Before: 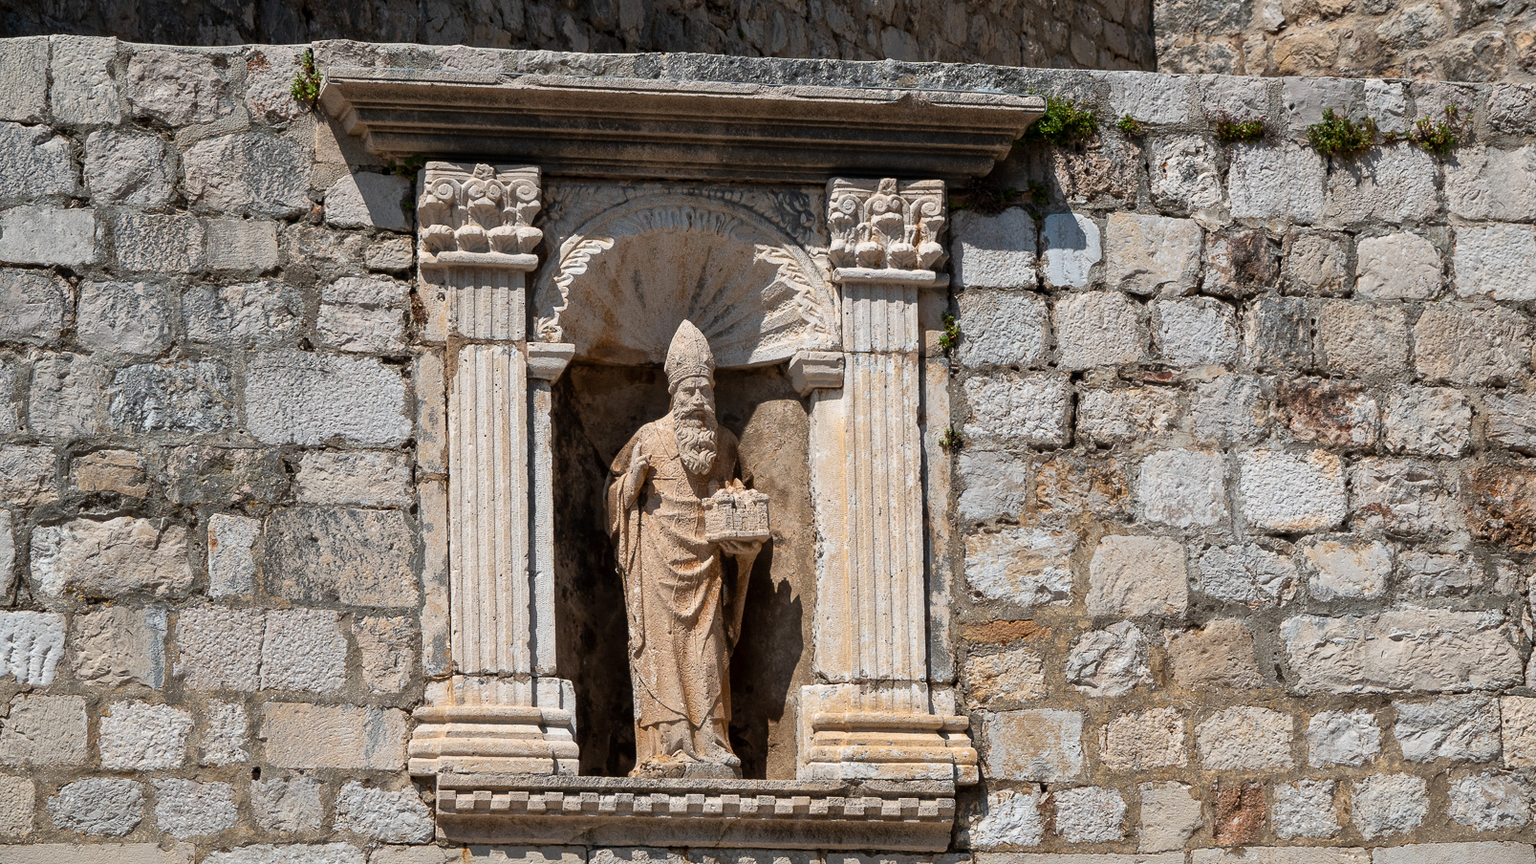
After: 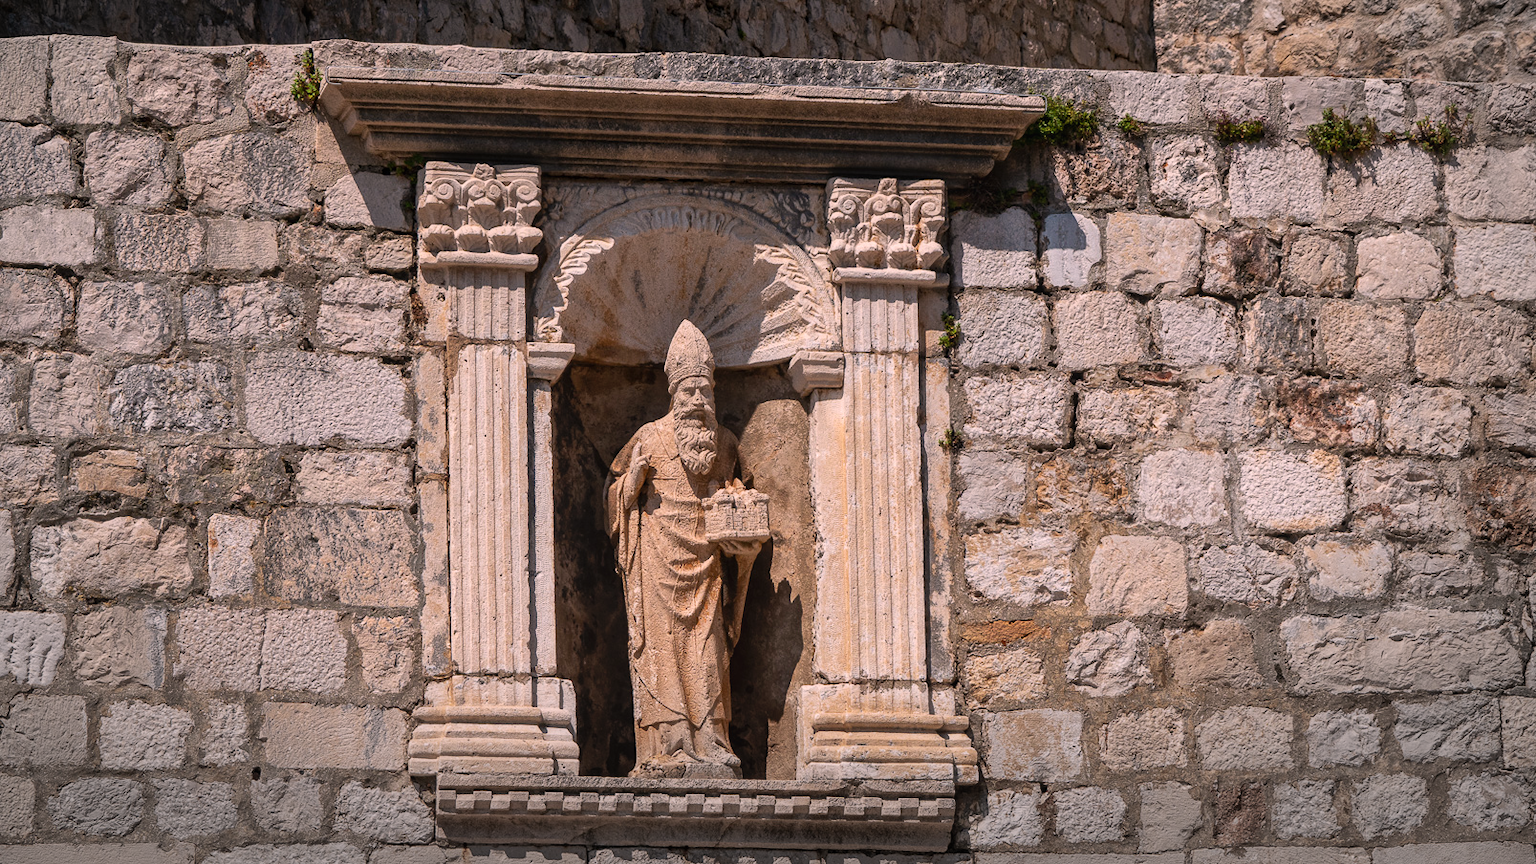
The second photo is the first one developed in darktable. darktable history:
color correction: highlights a* 12.34, highlights b* 5.47
local contrast: detail 109%
vignetting: fall-off start 86.61%, center (-0.068, -0.312), automatic ratio true, unbound false
